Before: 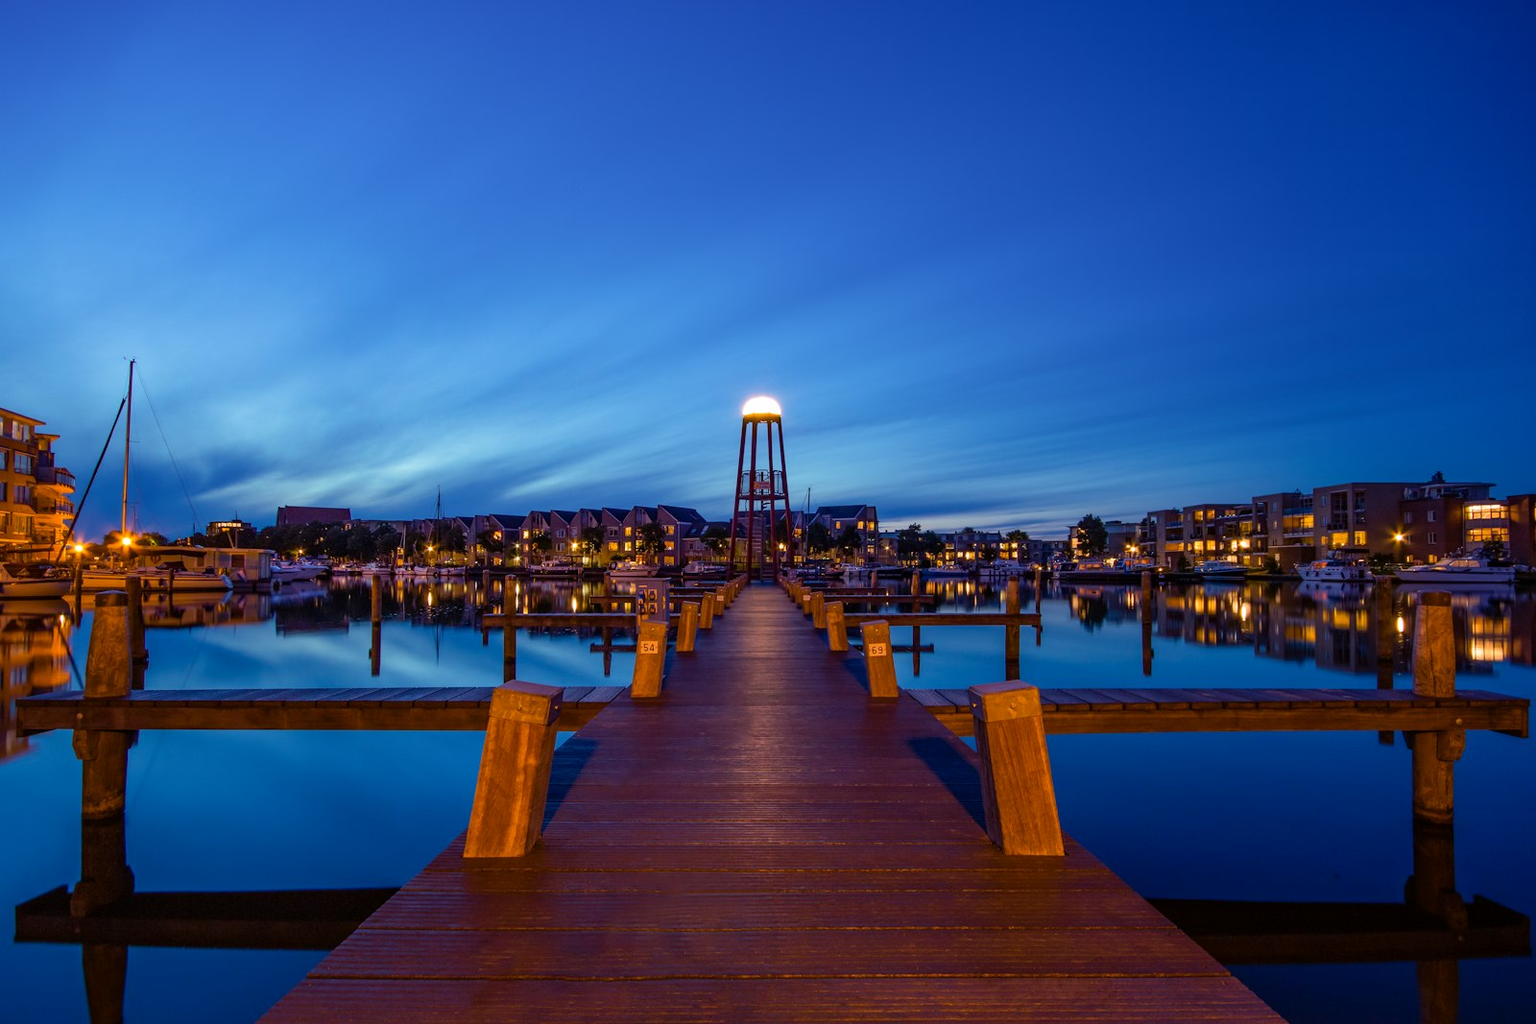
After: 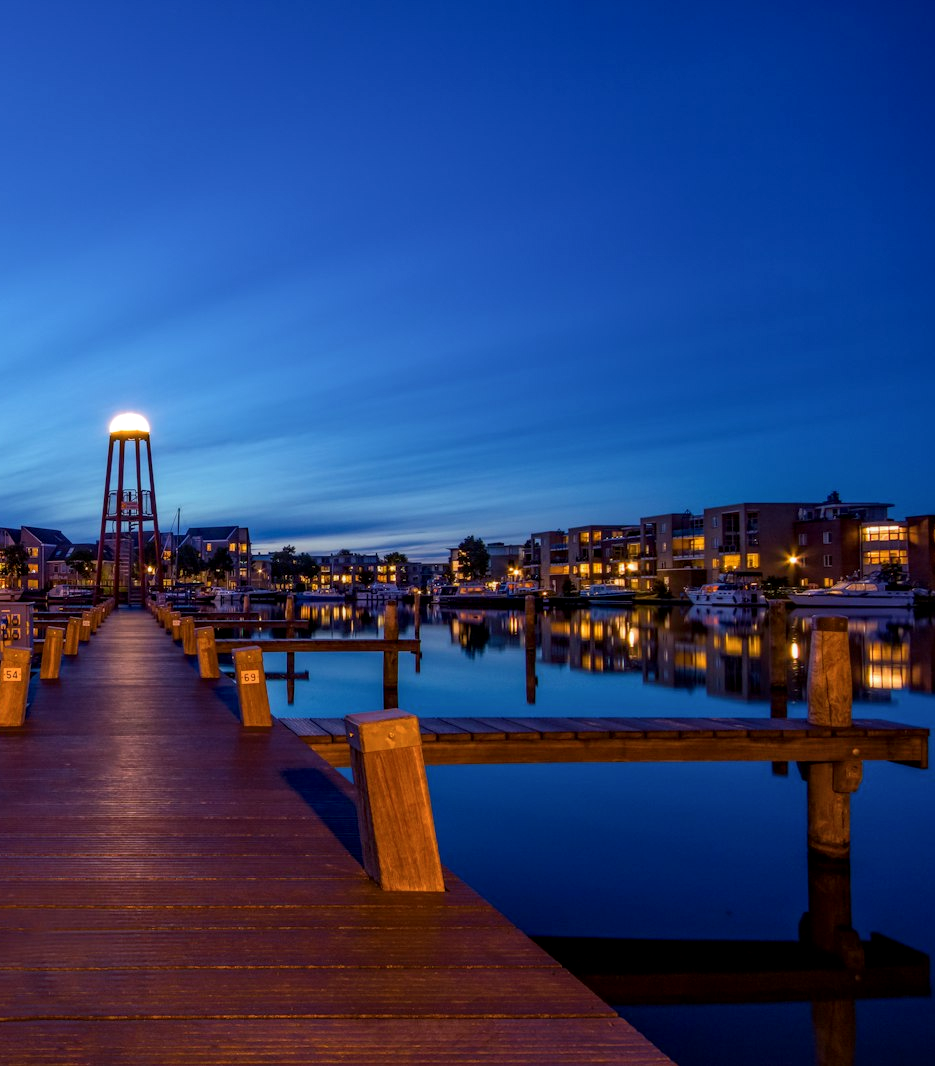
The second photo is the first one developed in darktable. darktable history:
local contrast: on, module defaults
crop: left 41.505%
